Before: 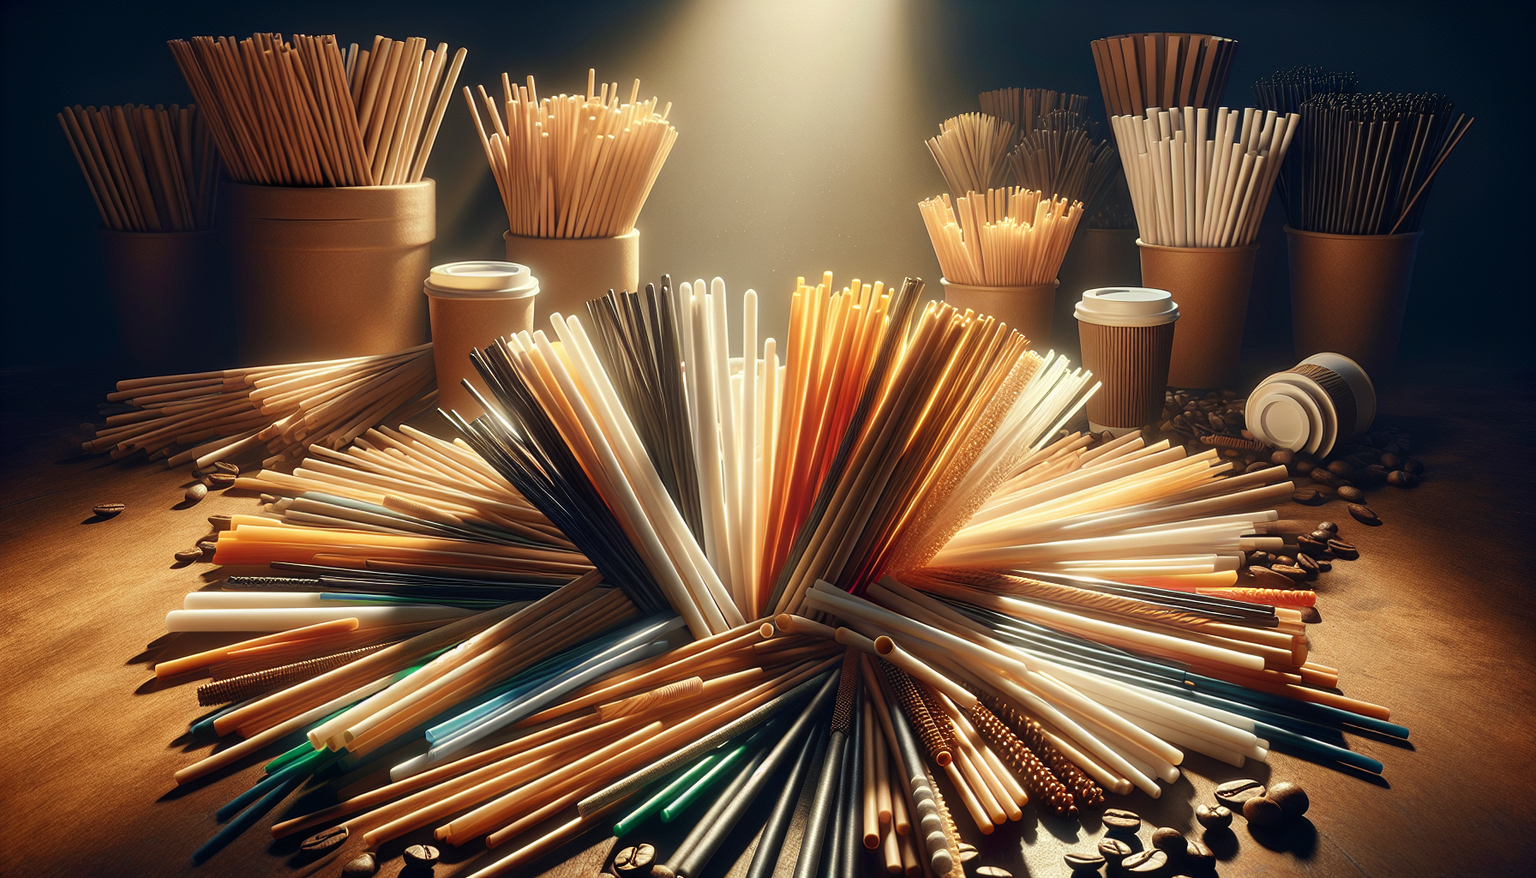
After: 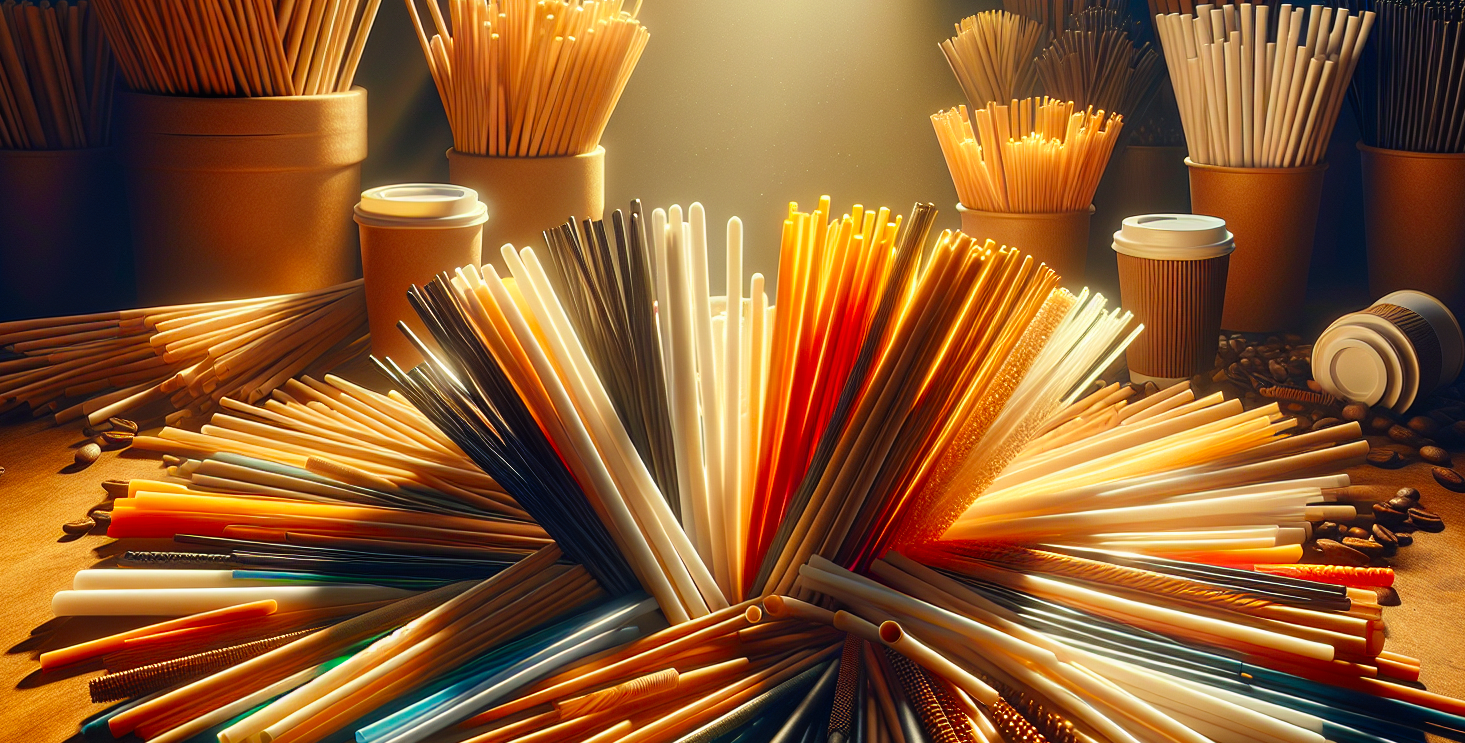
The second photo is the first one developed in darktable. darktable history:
crop: left 7.922%, top 11.901%, right 10.324%, bottom 15.449%
contrast brightness saturation: saturation 0.519
